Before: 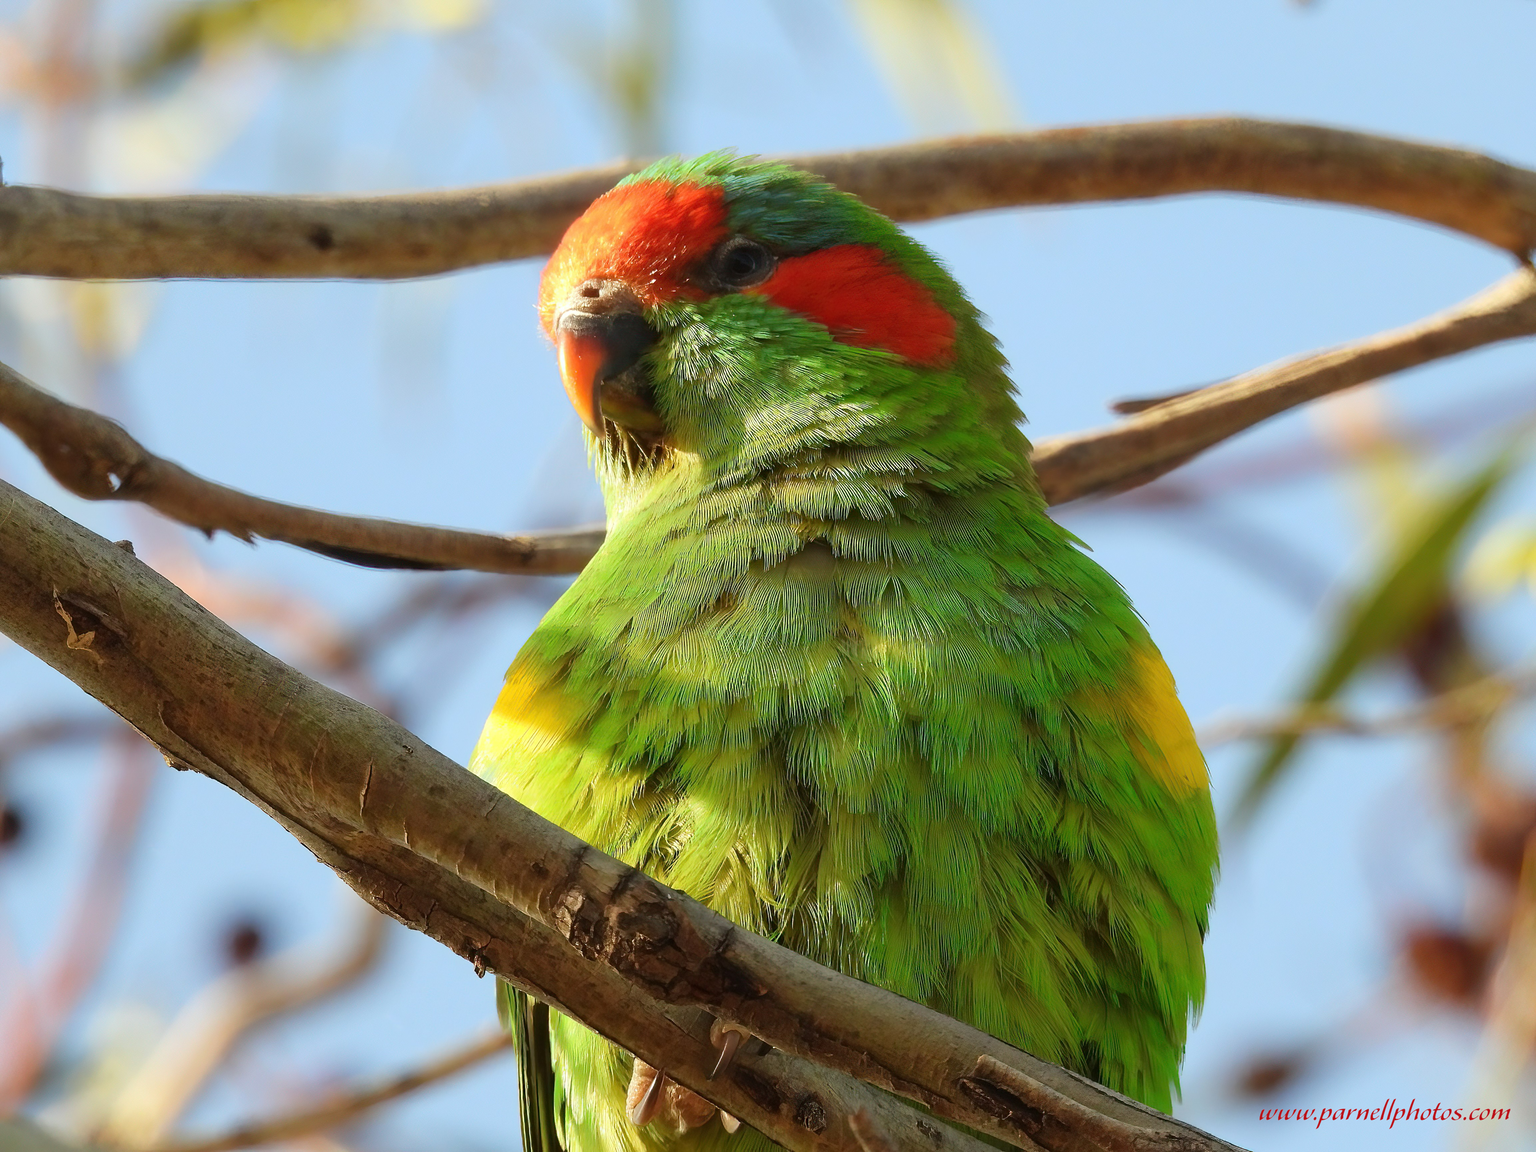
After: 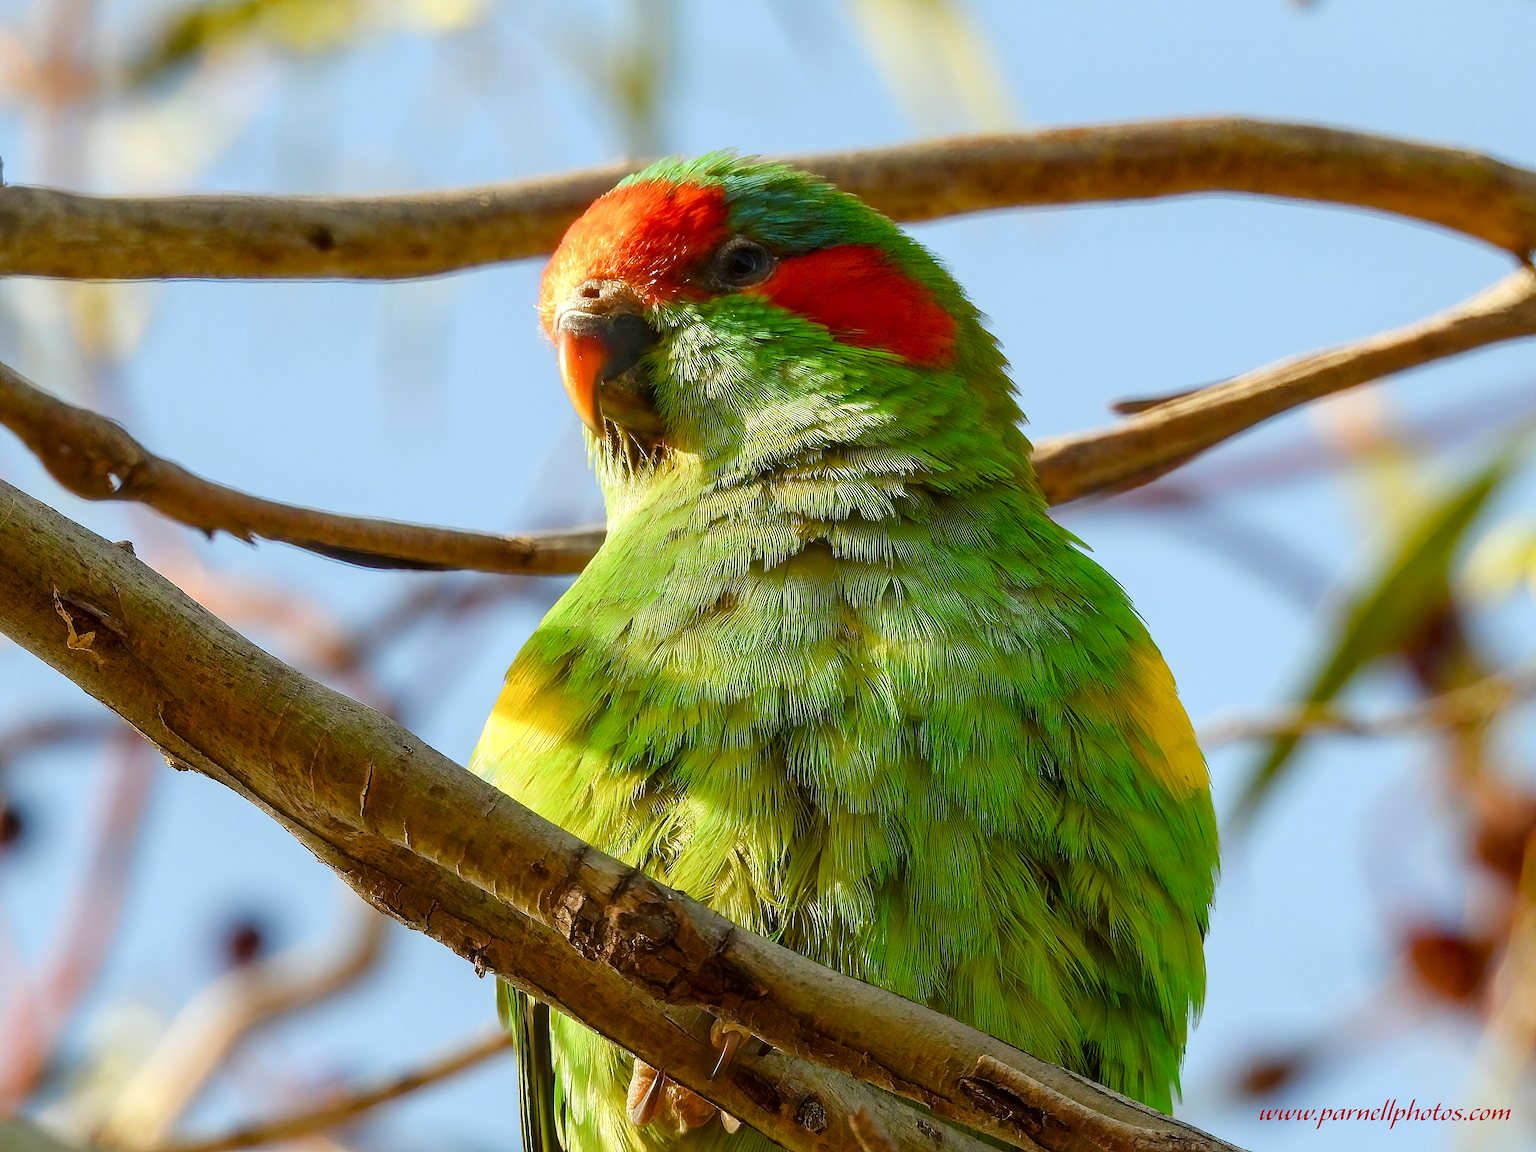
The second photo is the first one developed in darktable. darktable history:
sharpen: on, module defaults
color balance rgb: perceptual saturation grading › global saturation 20%, perceptual saturation grading › highlights -25.301%, perceptual saturation grading › shadows 49.682%, global vibrance 9.41%
local contrast: on, module defaults
